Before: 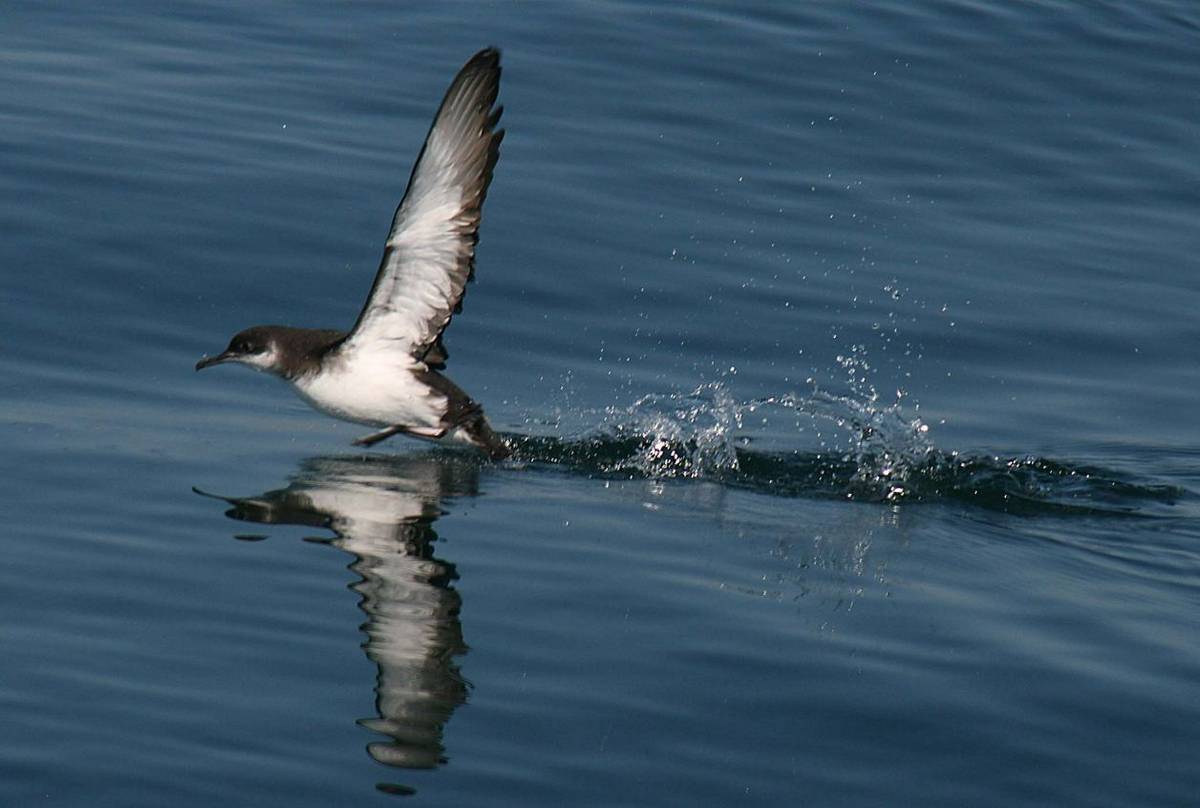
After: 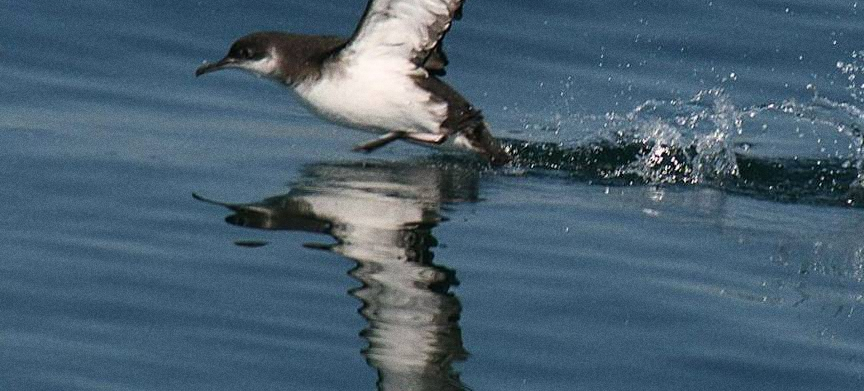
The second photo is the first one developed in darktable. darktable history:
shadows and highlights: soften with gaussian
crop: top 36.498%, right 27.964%, bottom 14.995%
grain: on, module defaults
